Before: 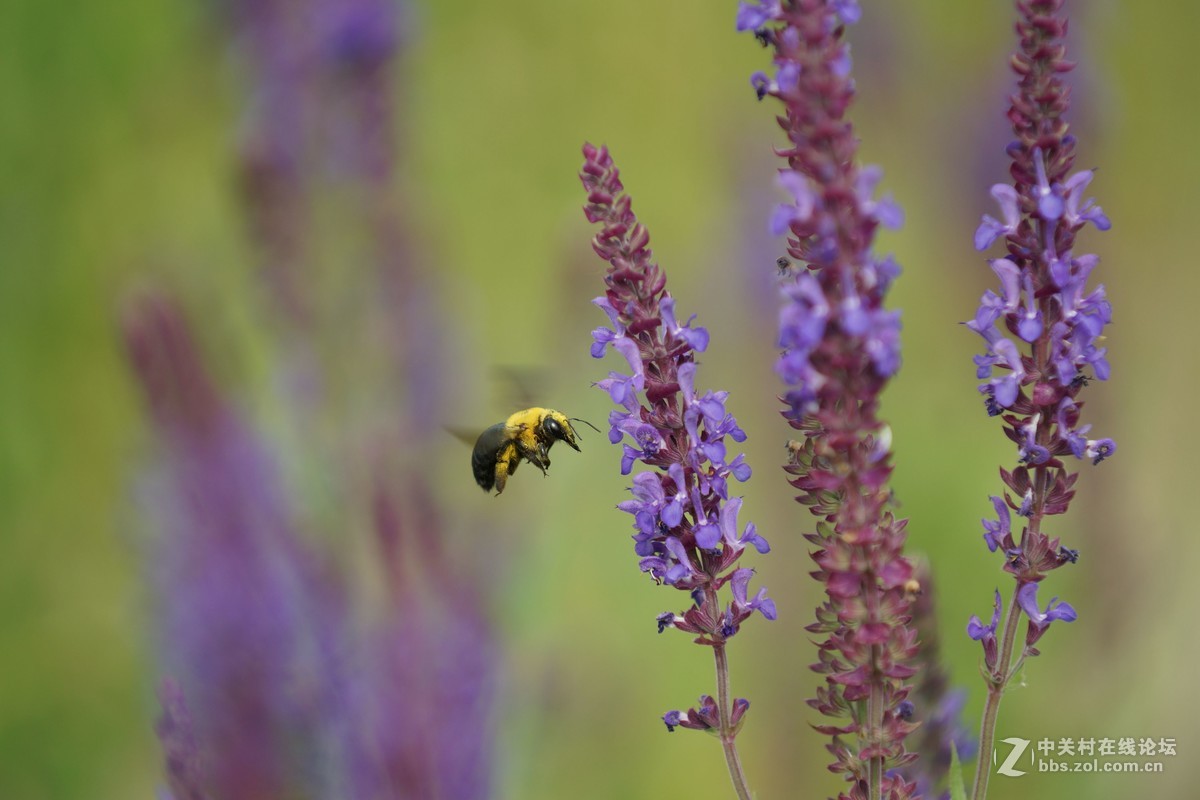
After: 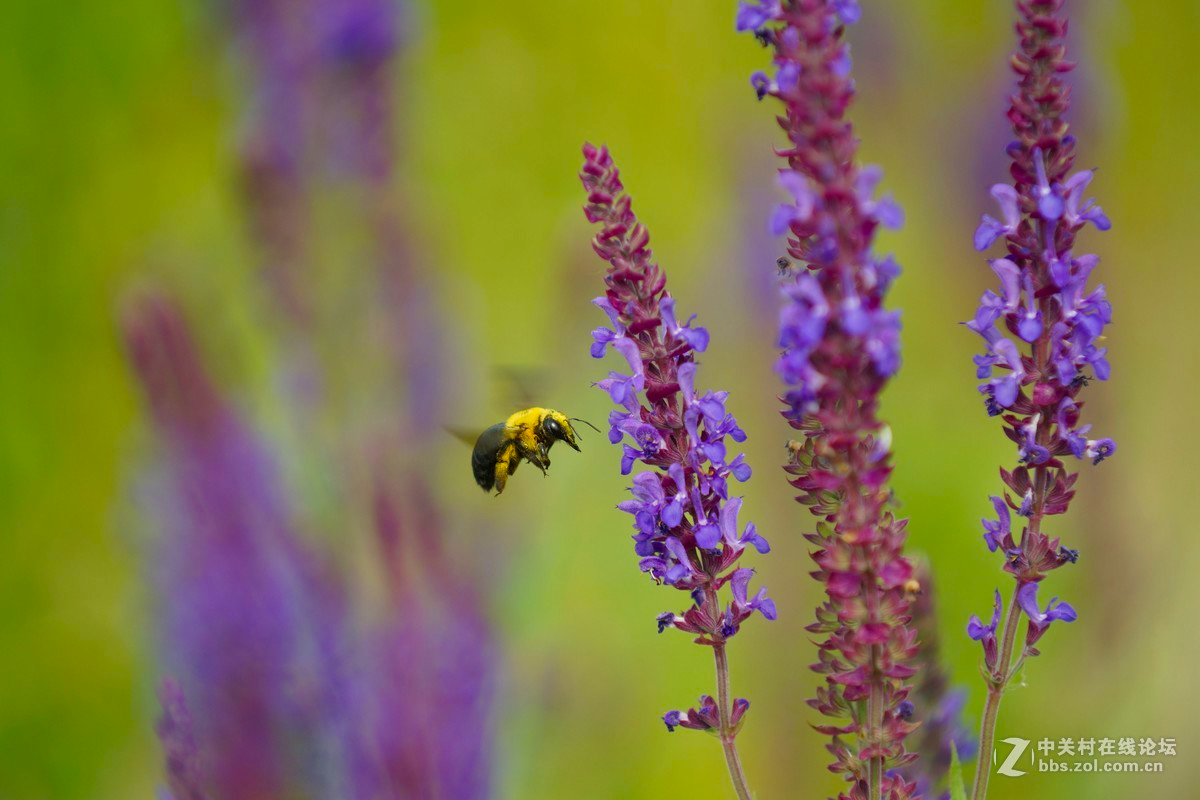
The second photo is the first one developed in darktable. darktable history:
velvia: strength 31.58%, mid-tones bias 0.206
